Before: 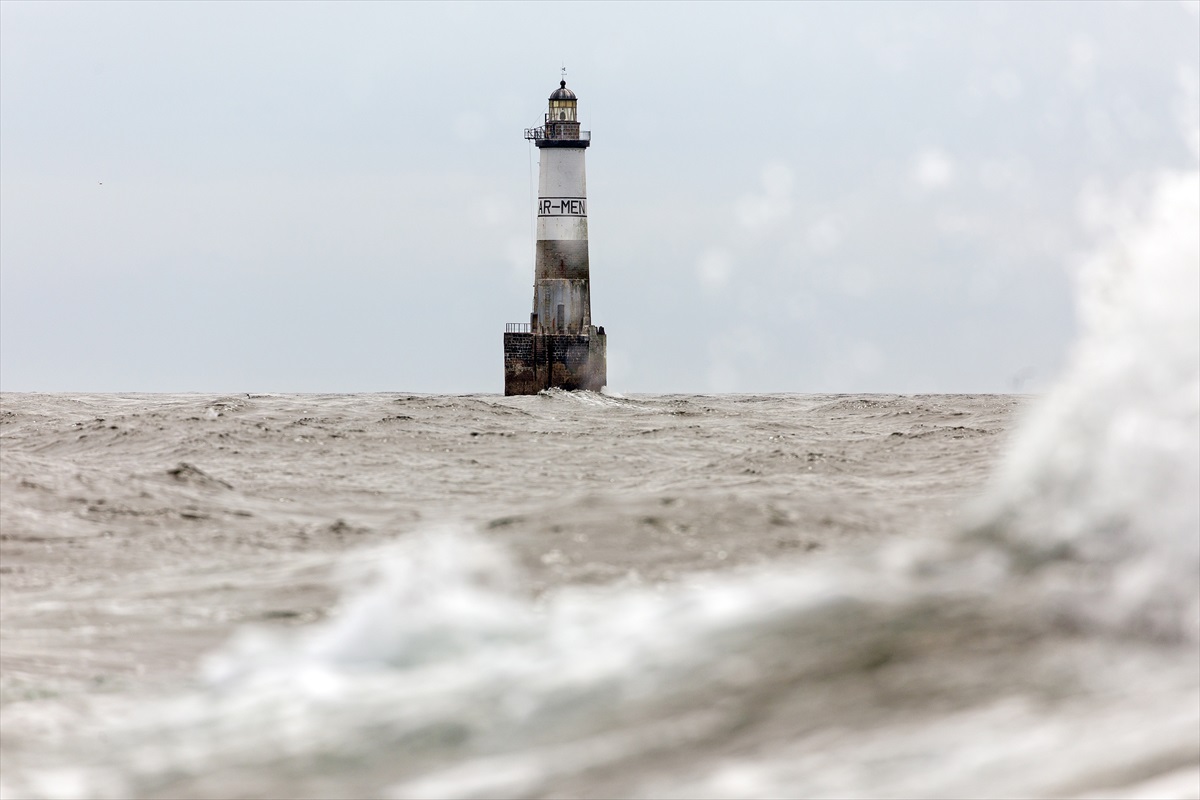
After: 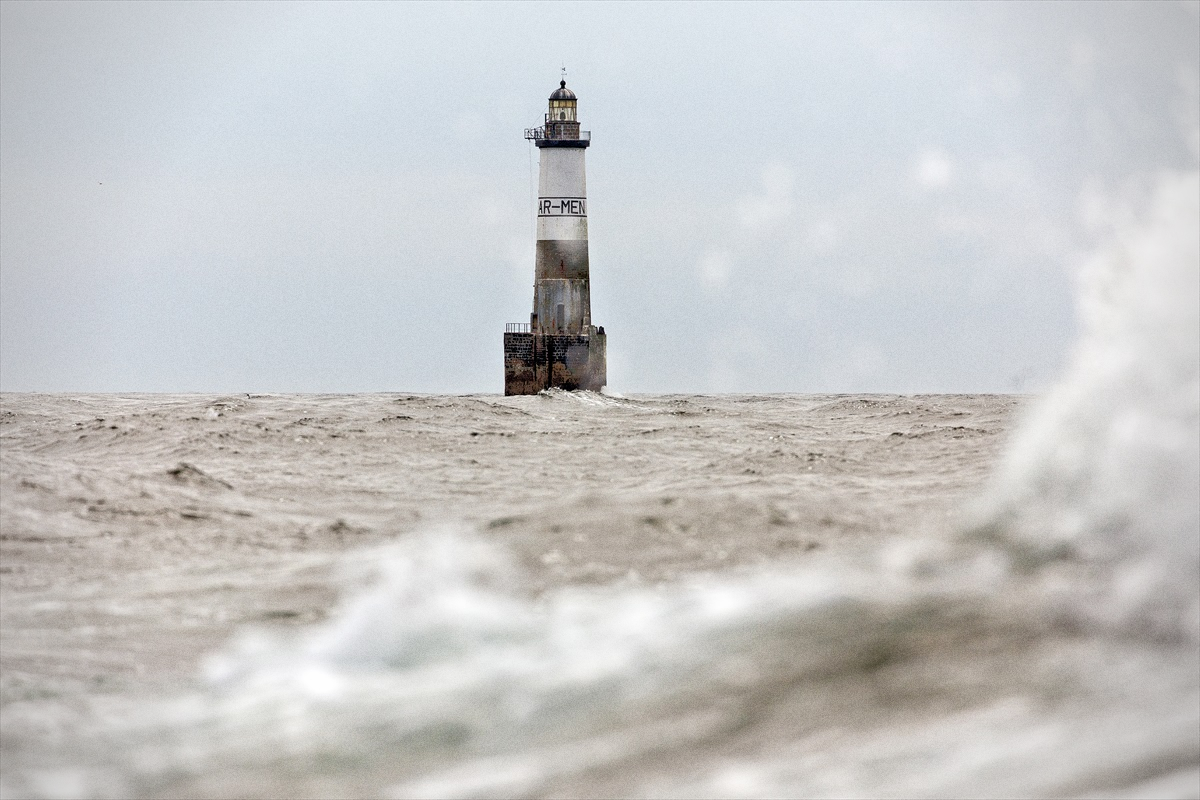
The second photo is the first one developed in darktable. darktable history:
vignetting: on, module defaults
tone equalizer: -8 EV -0.528 EV, -7 EV -0.319 EV, -6 EV -0.083 EV, -5 EV 0.413 EV, -4 EV 0.985 EV, -3 EV 0.791 EV, -2 EV -0.01 EV, -1 EV 0.14 EV, +0 EV -0.012 EV, smoothing 1
grain: coarseness 0.09 ISO
